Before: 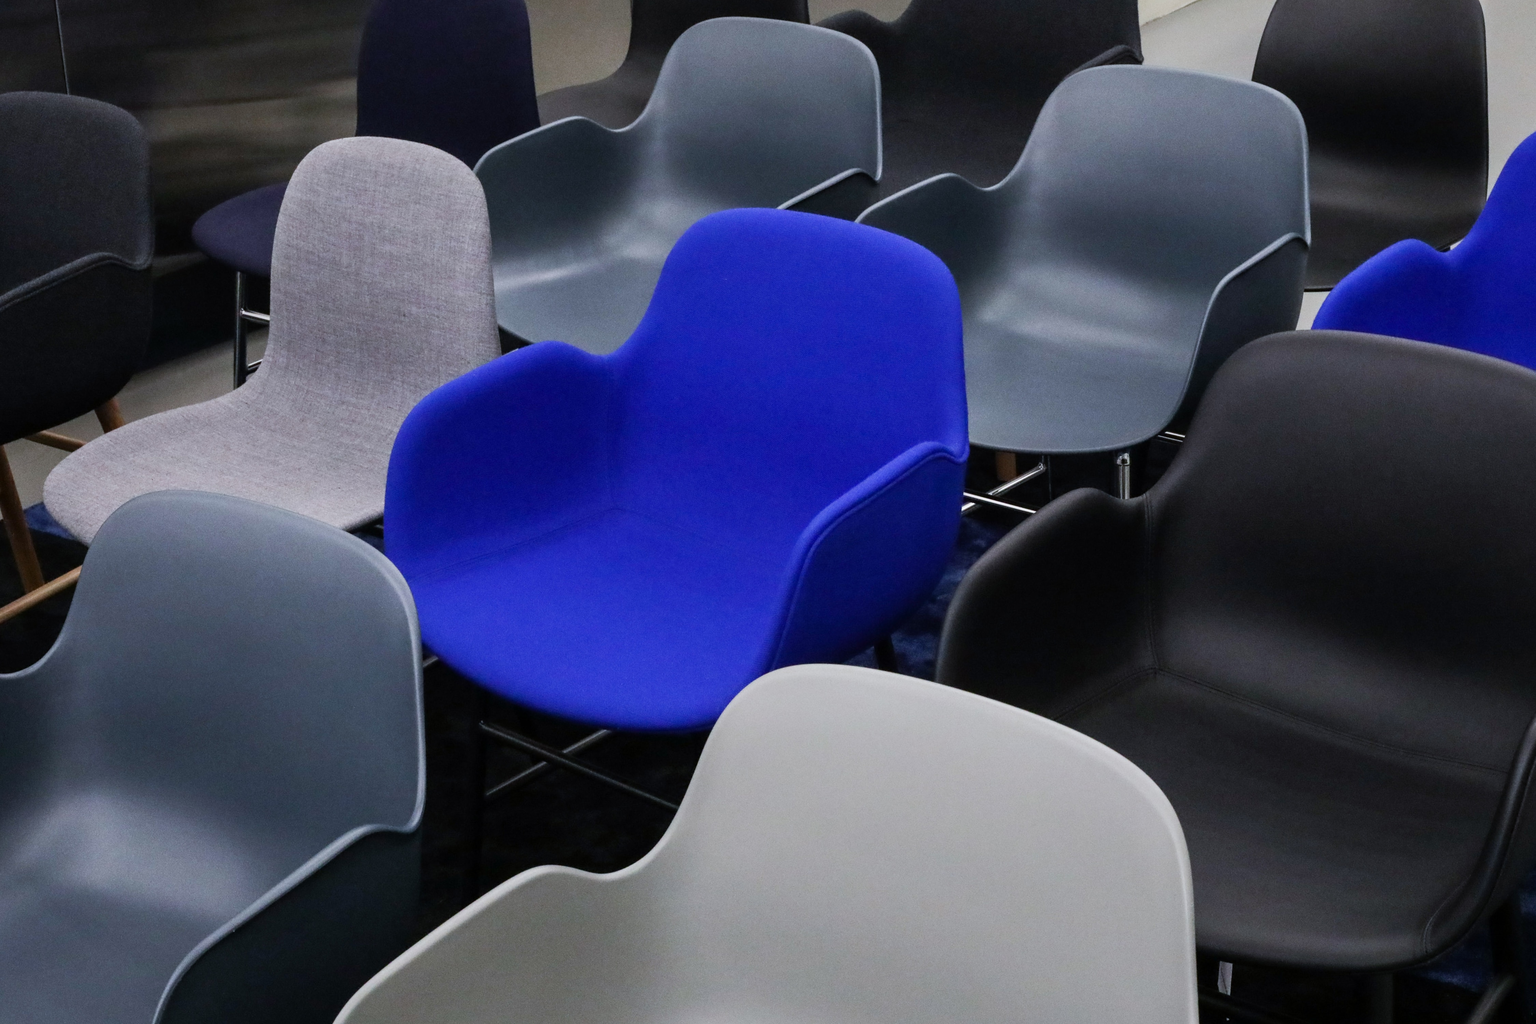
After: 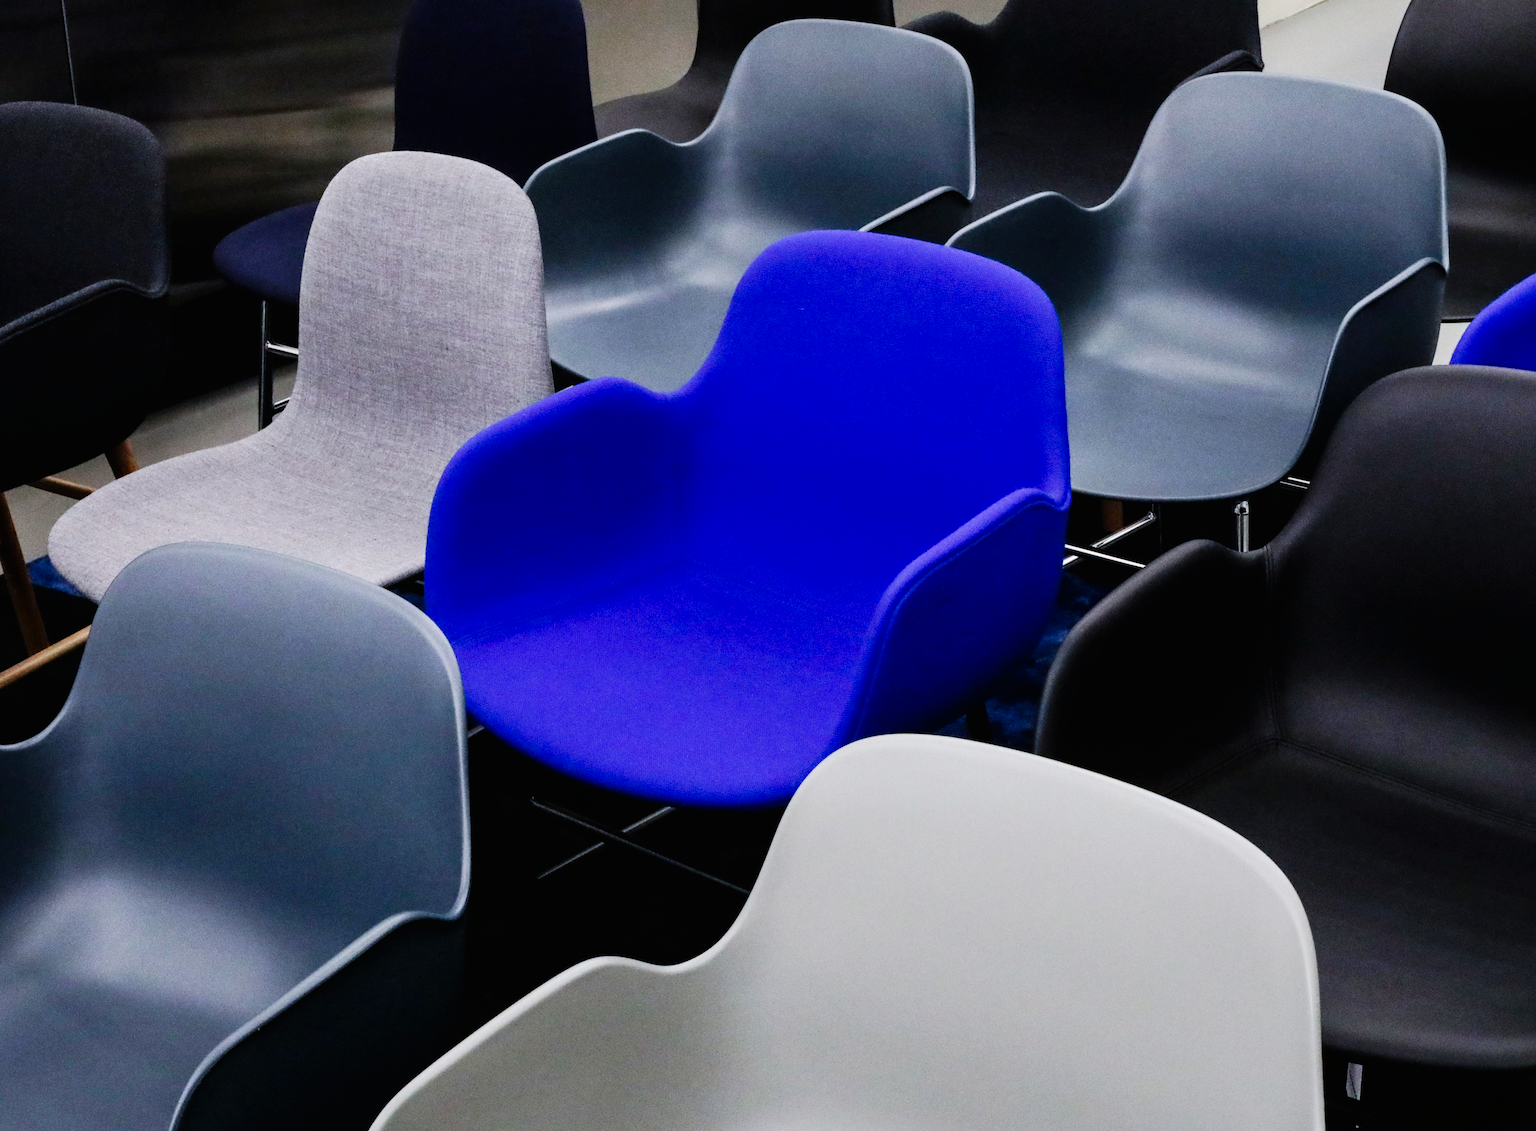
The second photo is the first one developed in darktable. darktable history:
tone curve: curves: ch0 [(0, 0) (0.003, 0.006) (0.011, 0.007) (0.025, 0.009) (0.044, 0.012) (0.069, 0.021) (0.1, 0.036) (0.136, 0.056) (0.177, 0.105) (0.224, 0.165) (0.277, 0.251) (0.335, 0.344) (0.399, 0.439) (0.468, 0.532) (0.543, 0.628) (0.623, 0.718) (0.709, 0.797) (0.801, 0.874) (0.898, 0.943) (1, 1)], preserve colors none
crop: right 9.509%, bottom 0.031%
